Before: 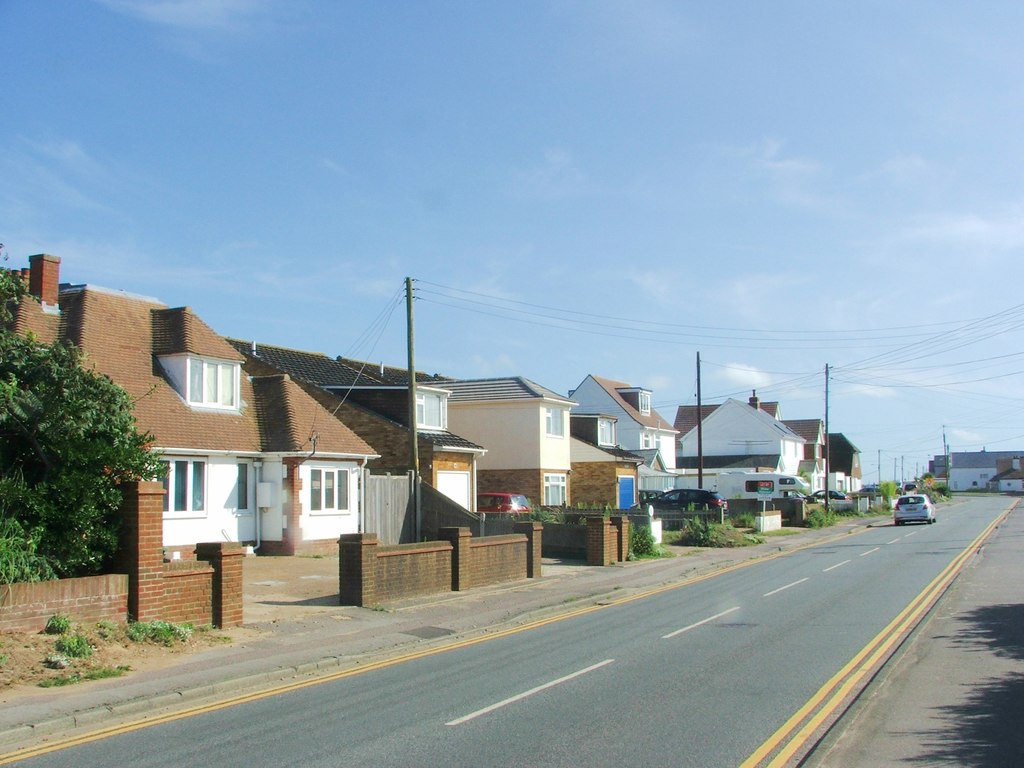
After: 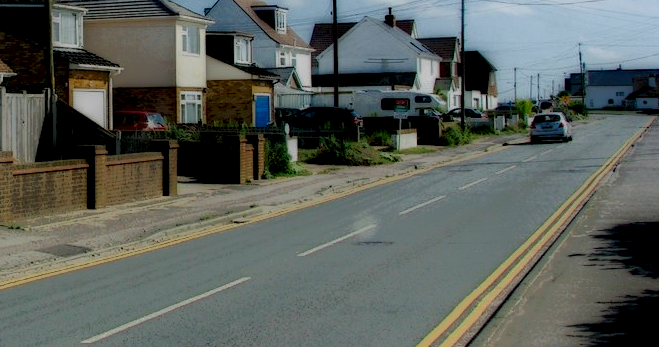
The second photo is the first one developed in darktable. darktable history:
crop and rotate: left 35.595%, top 49.822%, bottom 4.954%
exposure: black level correction 0.006, exposure -0.223 EV, compensate highlight preservation false
local contrast: highlights 6%, shadows 238%, detail 164%, midtone range 0.005
shadows and highlights: radius 333.88, shadows 63.51, highlights 4.6, compress 87.37%, soften with gaussian
